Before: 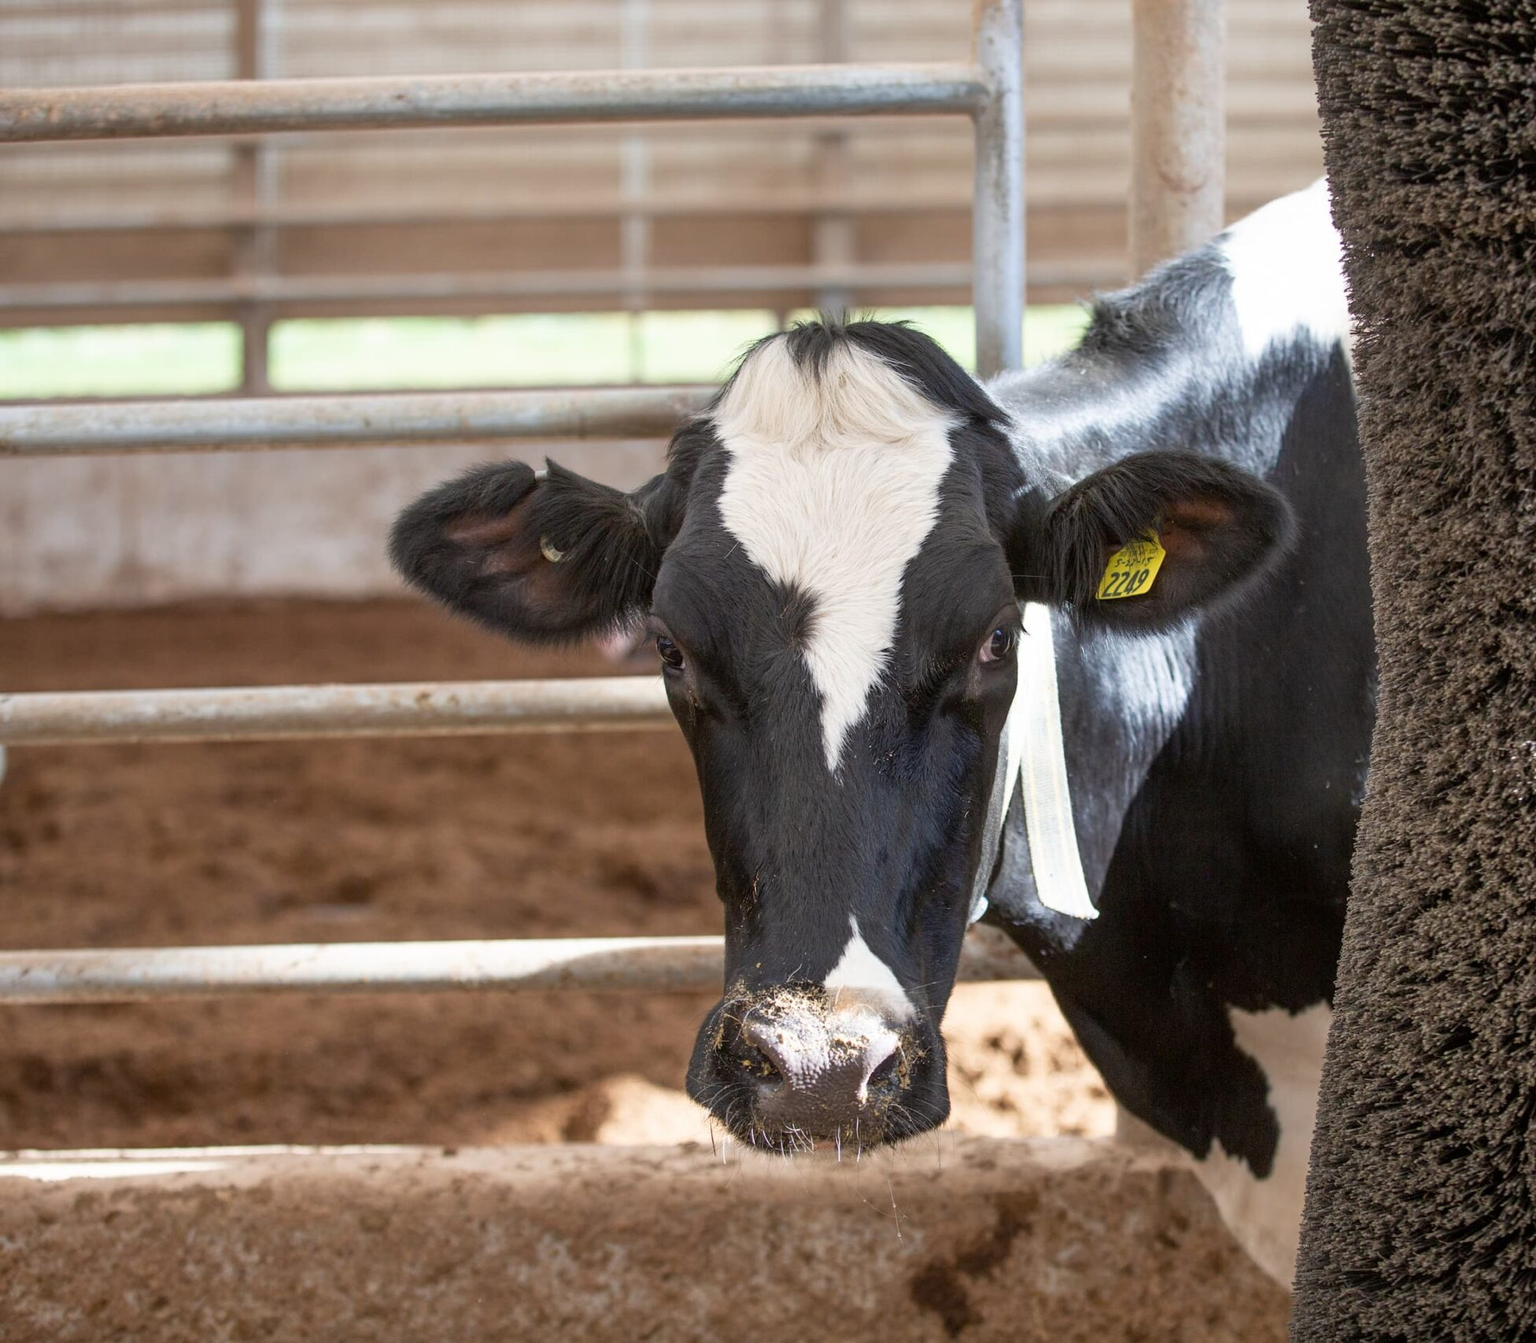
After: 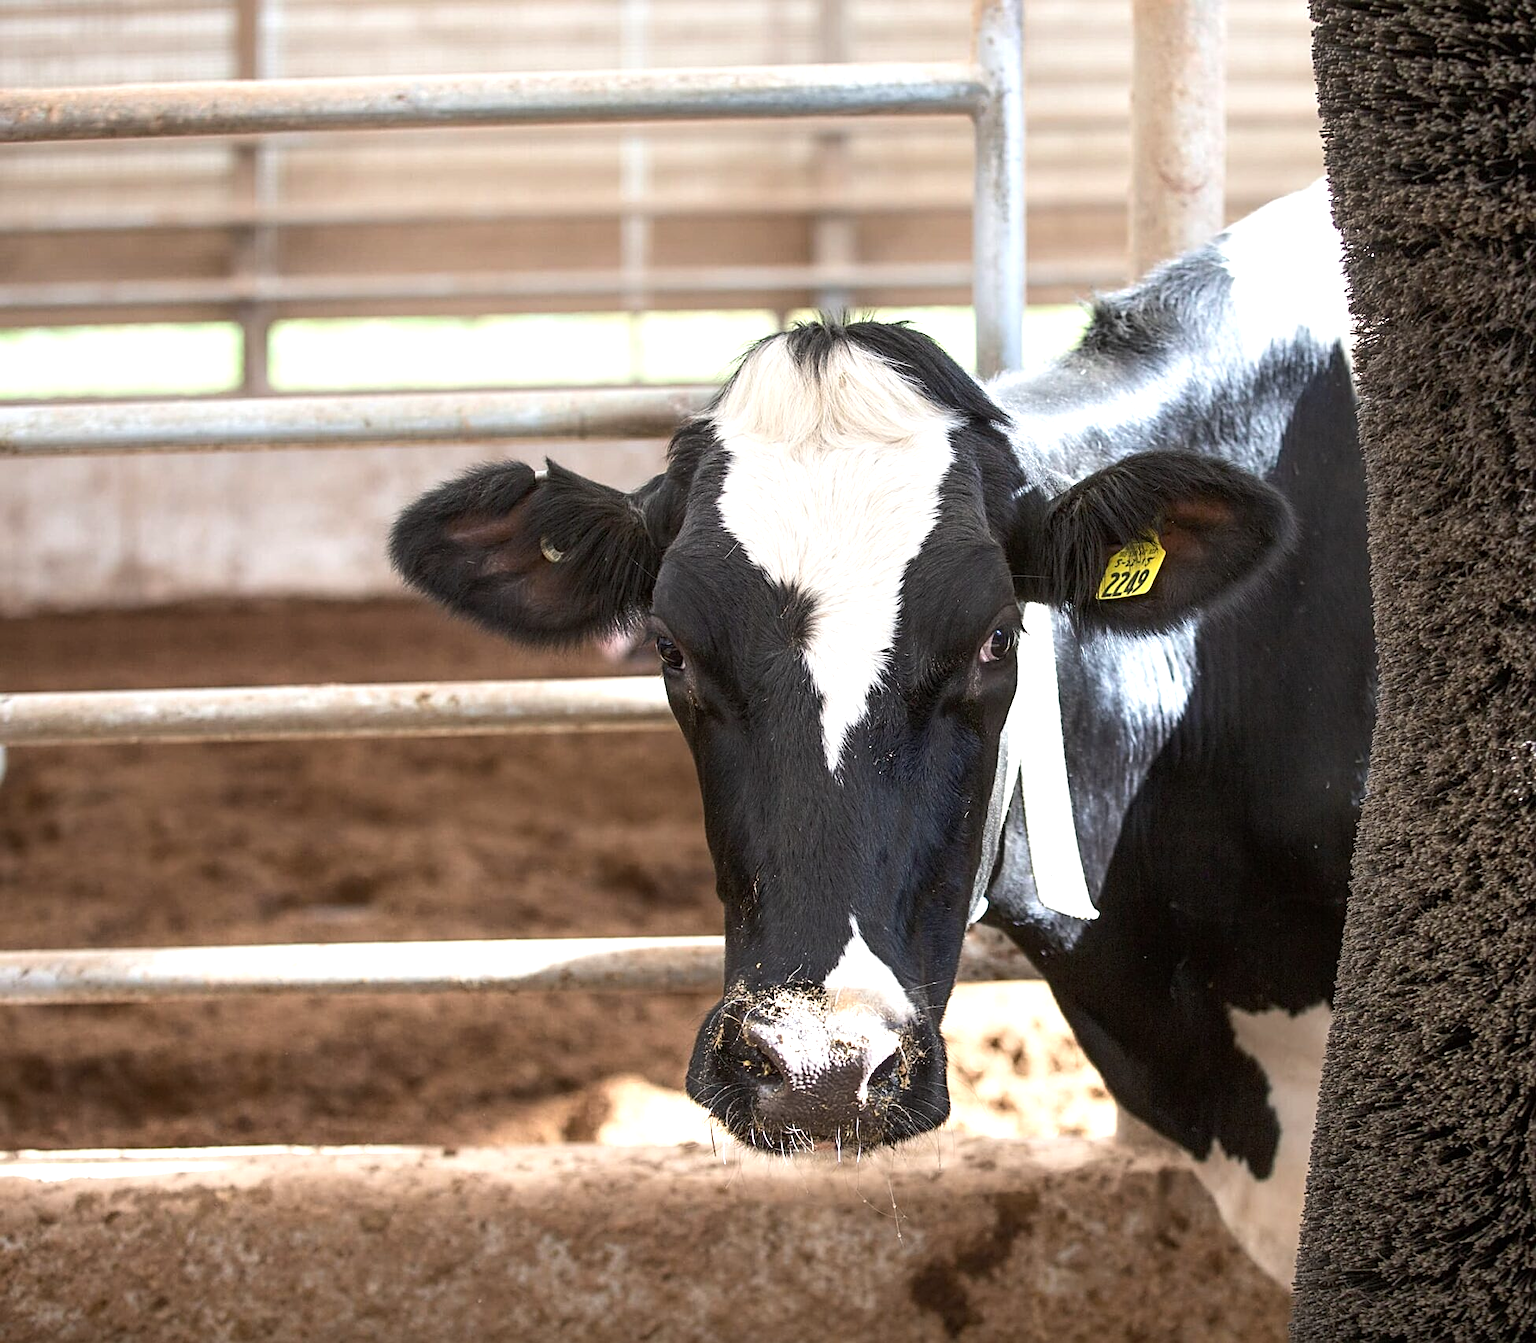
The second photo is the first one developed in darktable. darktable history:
sharpen: on, module defaults
tone equalizer: -8 EV 0.001 EV, -7 EV -0.002 EV, -6 EV 0.002 EV, -5 EV -0.03 EV, -4 EV -0.116 EV, -3 EV -0.169 EV, -2 EV 0.24 EV, -1 EV 0.702 EV, +0 EV 0.493 EV
contrast brightness saturation: saturation -0.04
